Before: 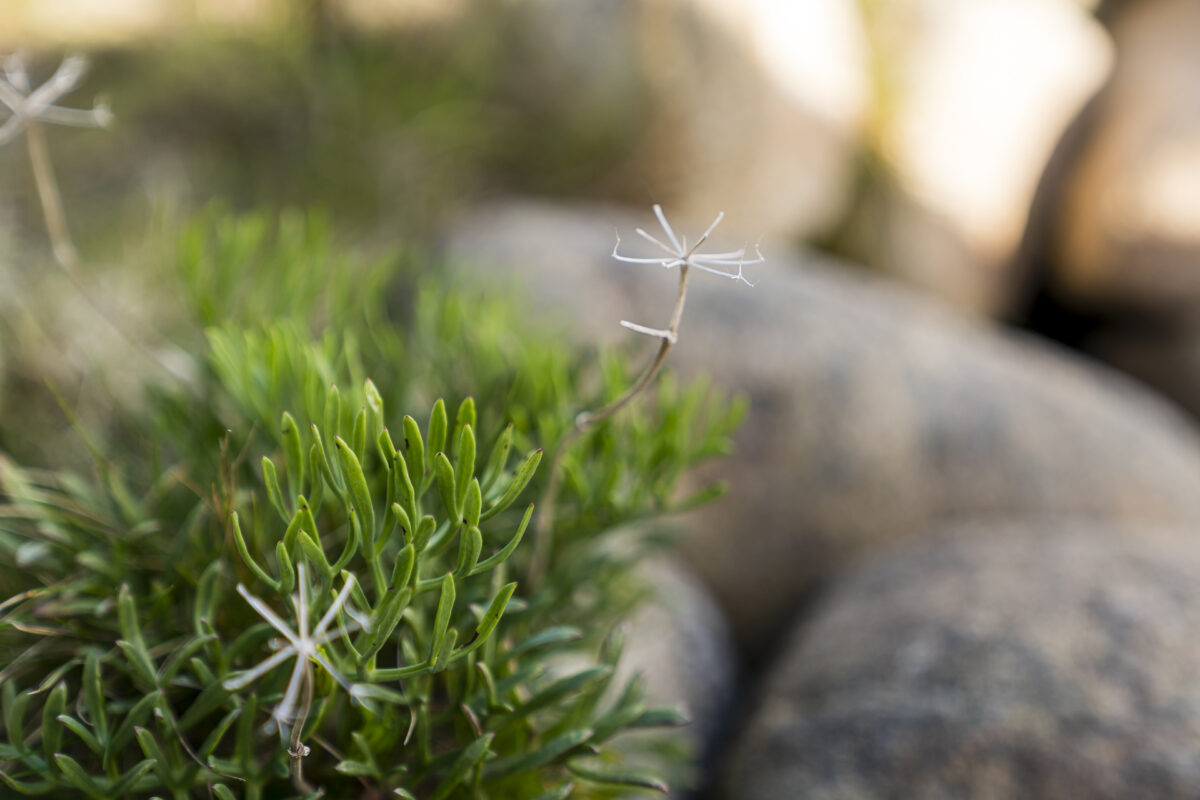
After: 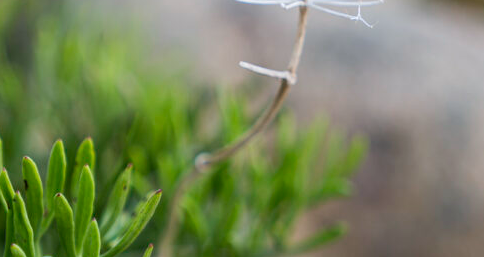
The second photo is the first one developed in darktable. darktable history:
crop: left 31.816%, top 32.467%, right 27.787%, bottom 35.366%
color calibration: x 0.354, y 0.369, temperature 4680.23 K
